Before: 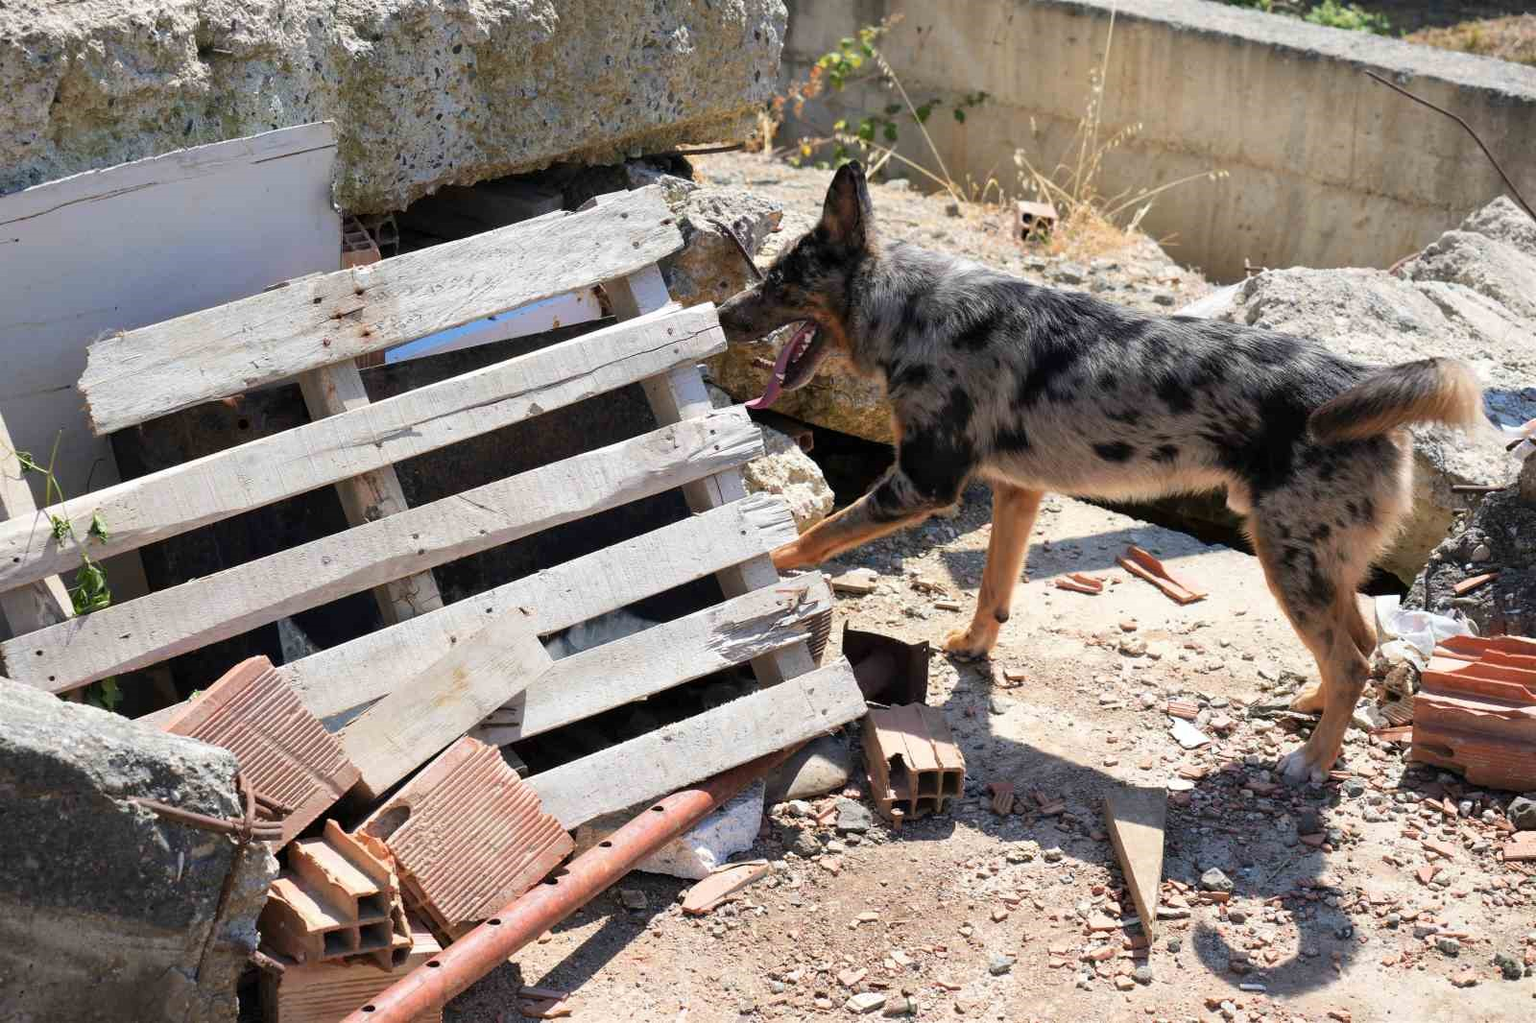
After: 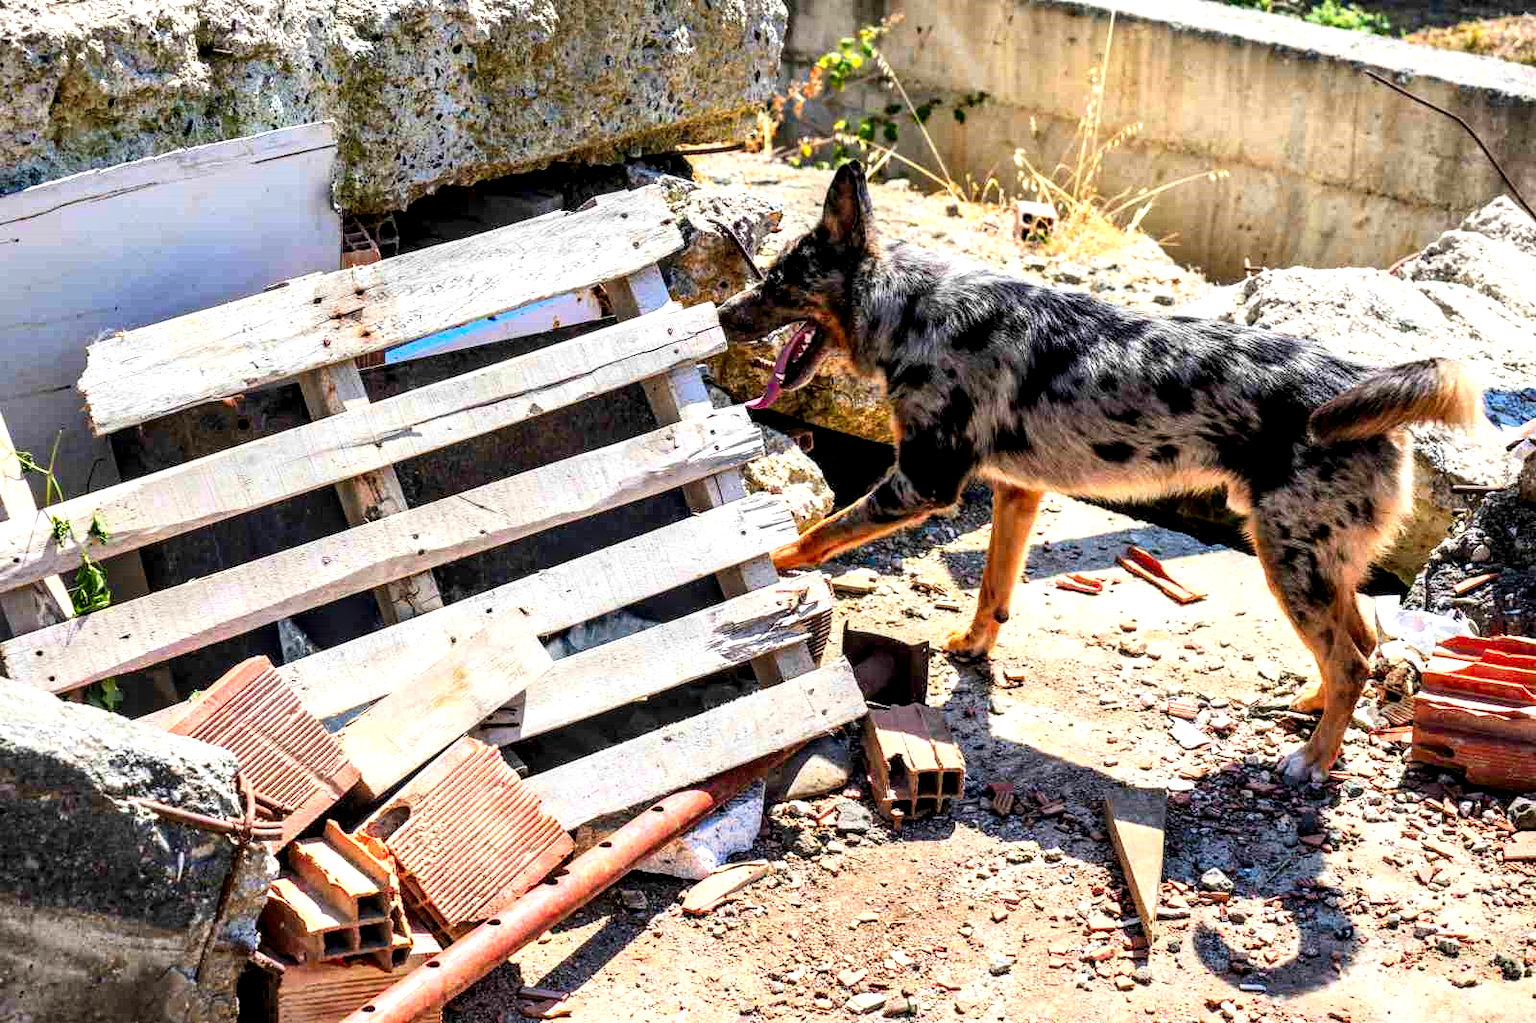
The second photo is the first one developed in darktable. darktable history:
local contrast: detail 202%
contrast brightness saturation: contrast 0.199, brightness 0.203, saturation 0.791
